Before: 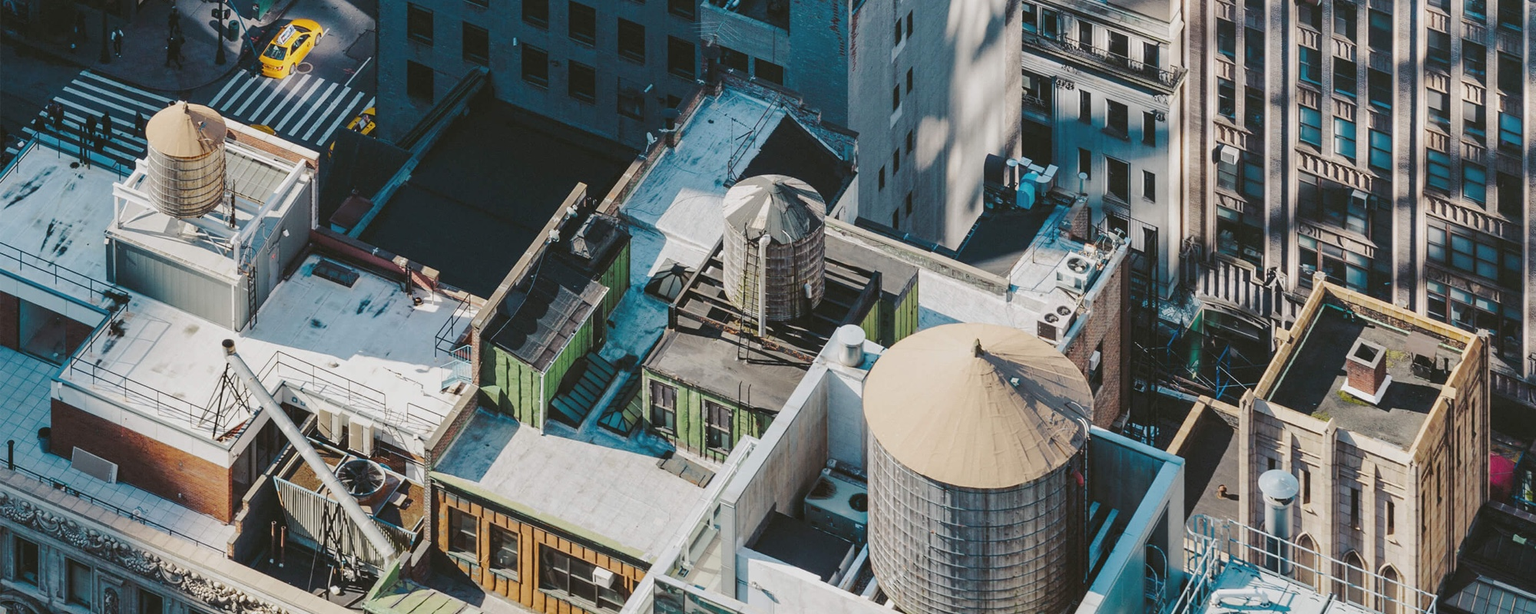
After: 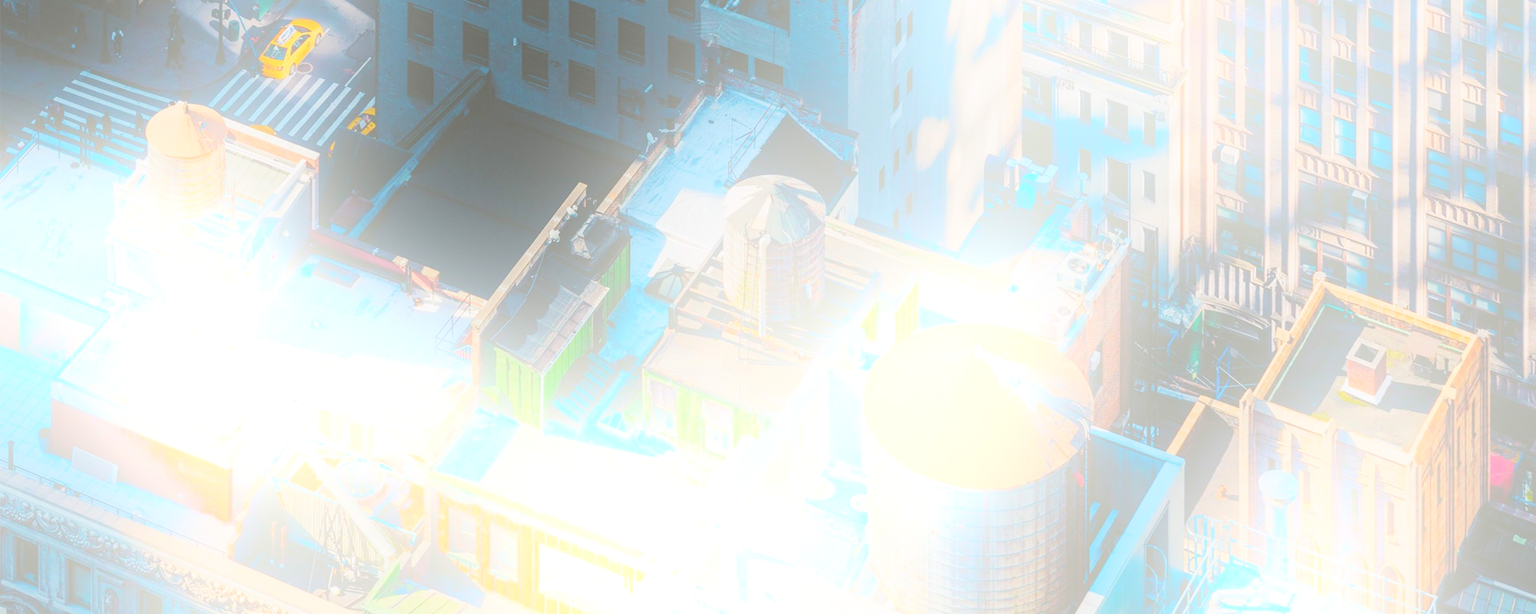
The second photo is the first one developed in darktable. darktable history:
bloom: size 25%, threshold 5%, strength 90%
contrast brightness saturation: contrast 0.01, saturation -0.05
